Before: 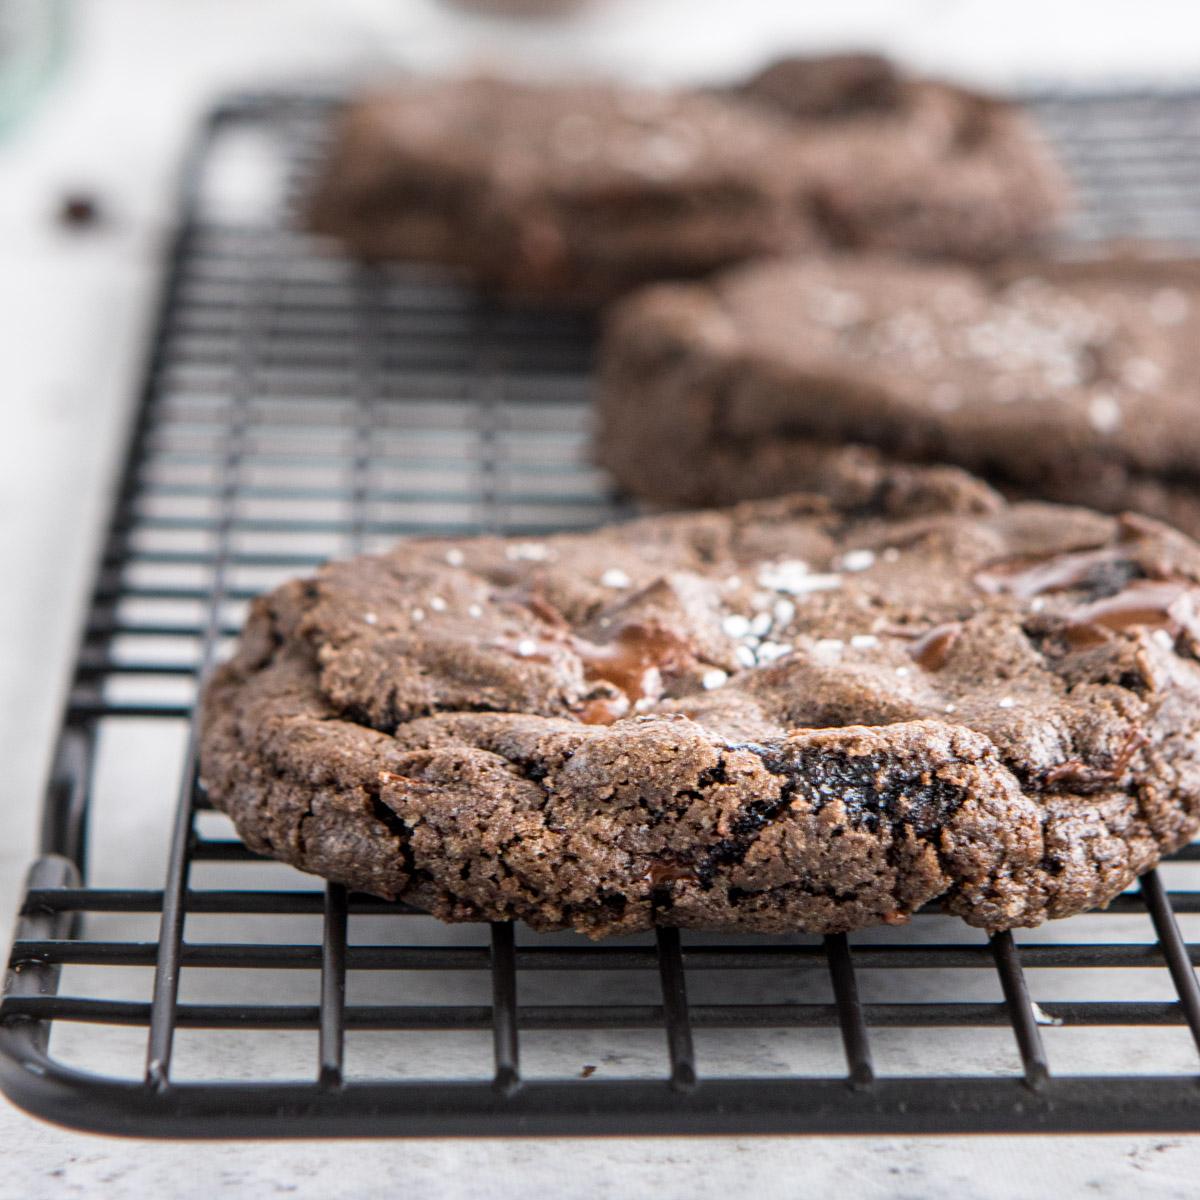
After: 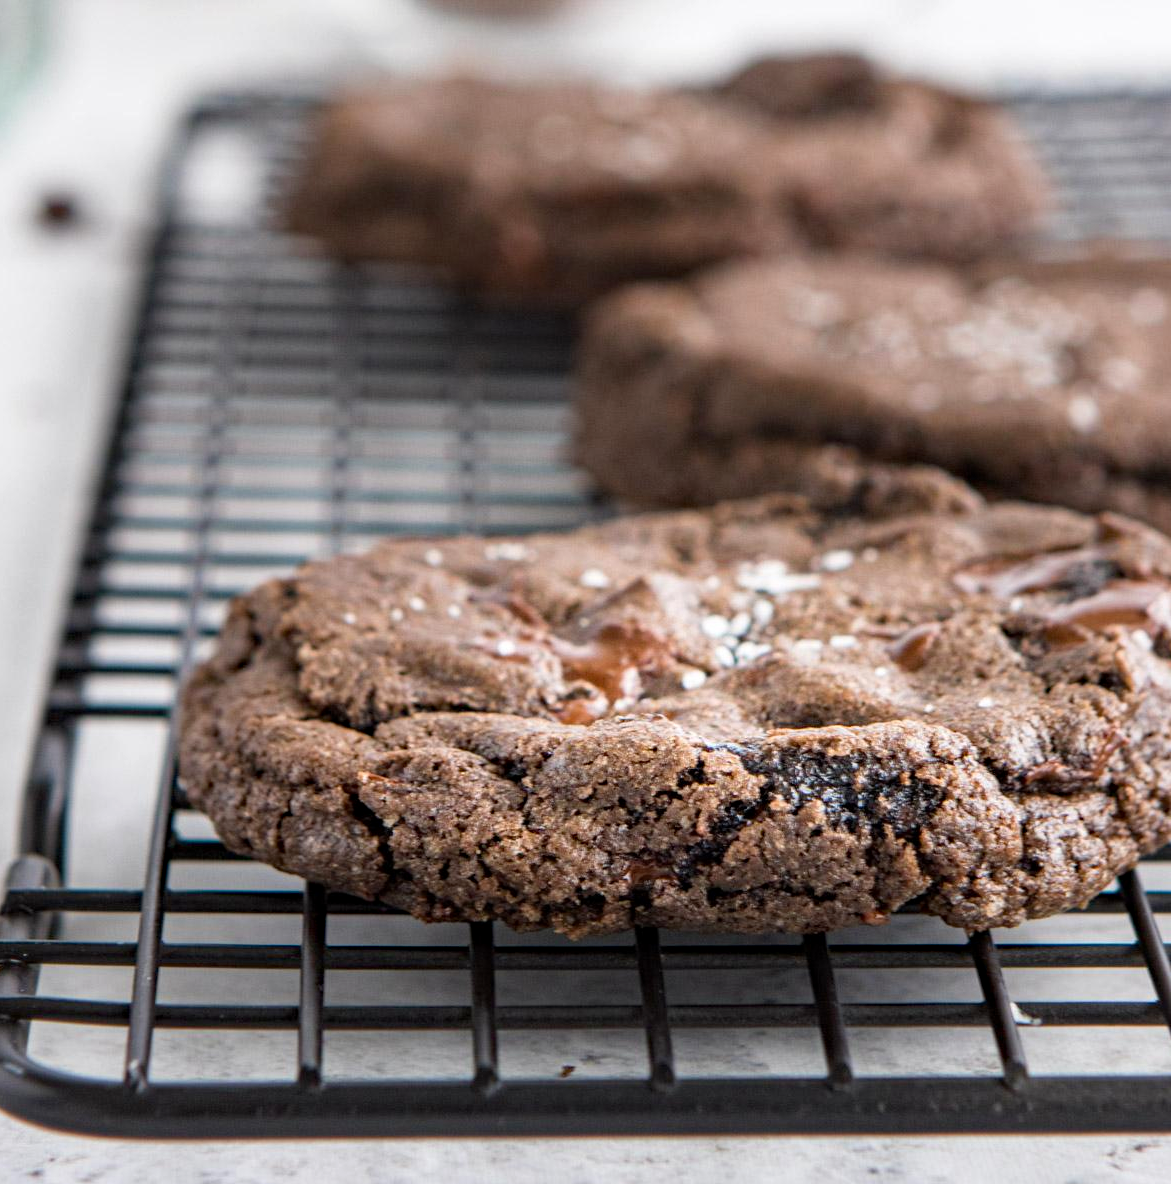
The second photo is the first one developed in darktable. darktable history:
crop and rotate: left 1.774%, right 0.633%, bottom 1.28%
haze removal: compatibility mode true, adaptive false
